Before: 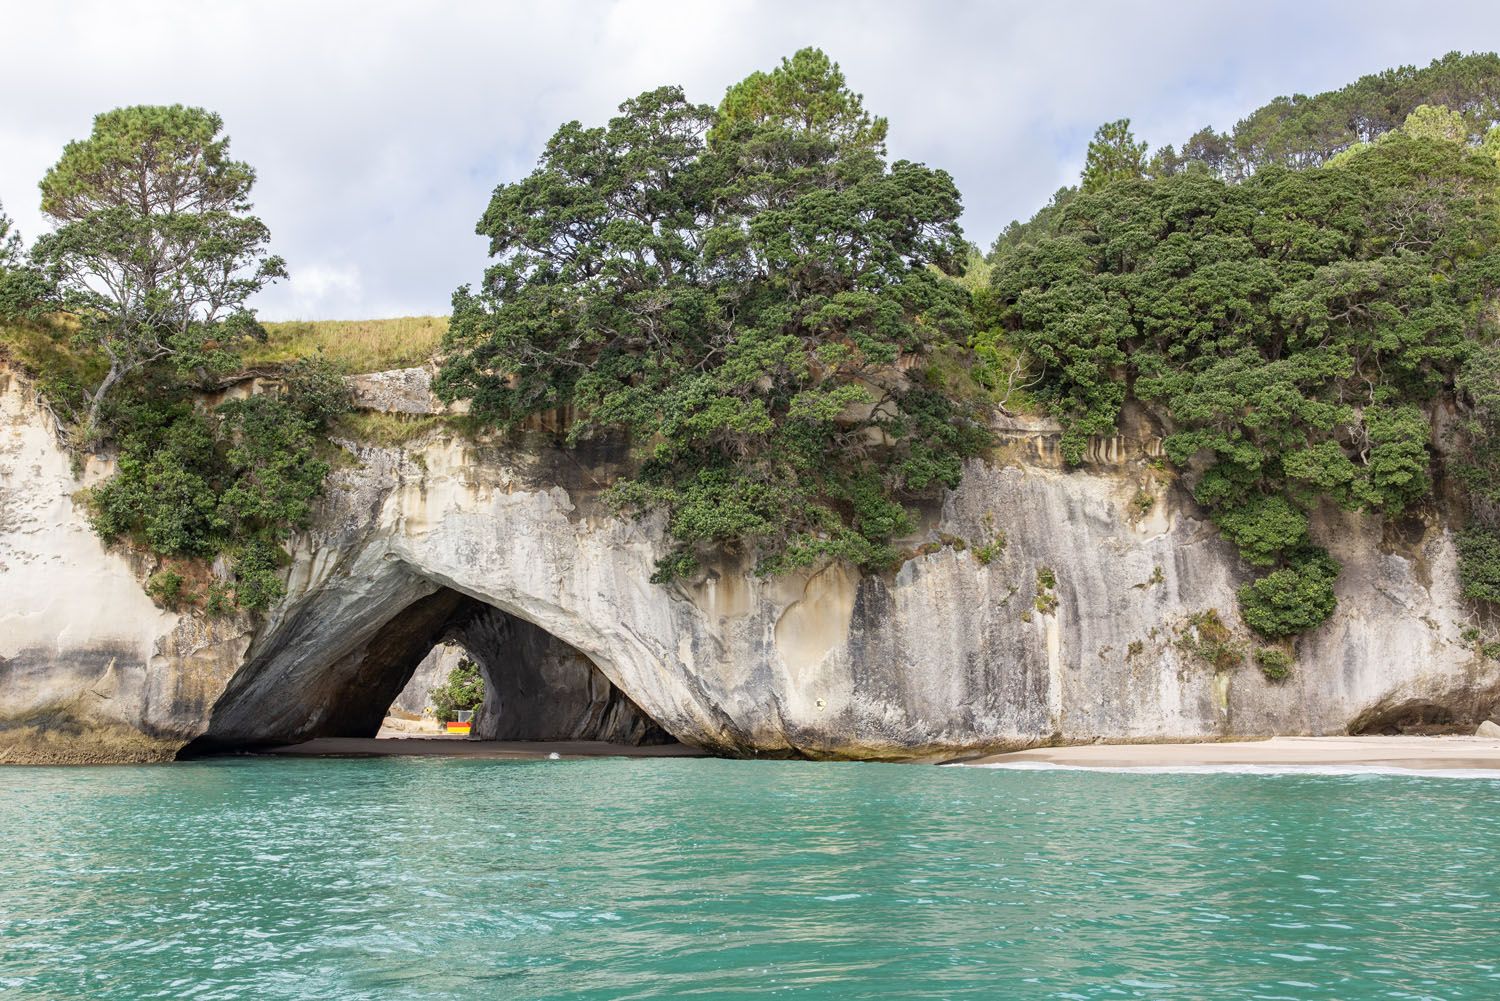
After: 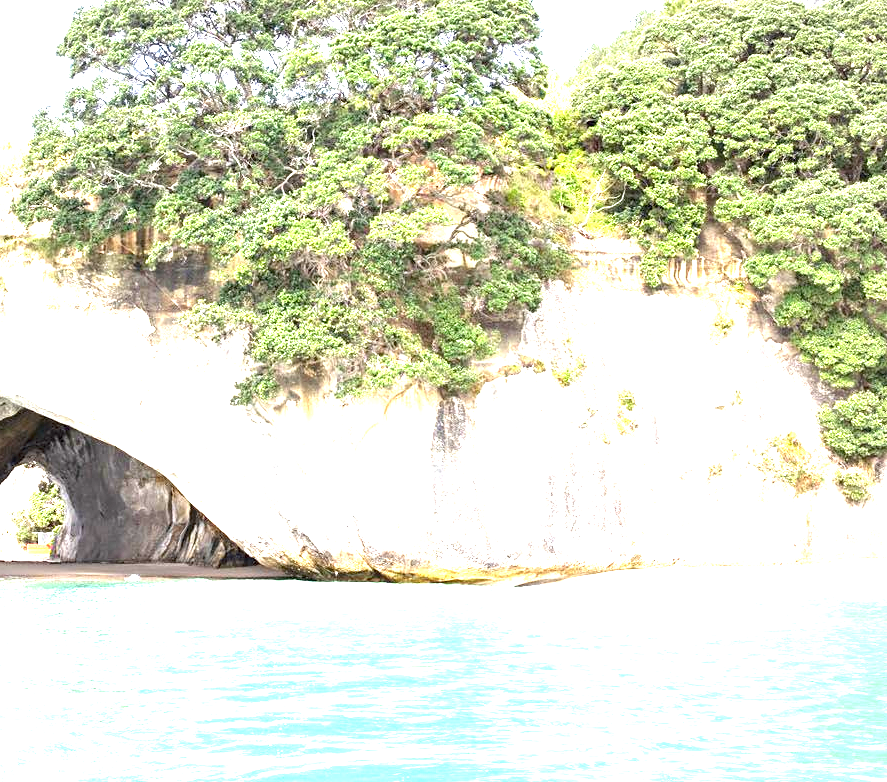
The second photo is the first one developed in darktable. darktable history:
crop and rotate: left 28.112%, top 17.813%, right 12.753%, bottom 3.993%
exposure: black level correction 0.001, exposure 2.701 EV, compensate highlight preservation false
vignetting: brightness -0.188, saturation -0.291
